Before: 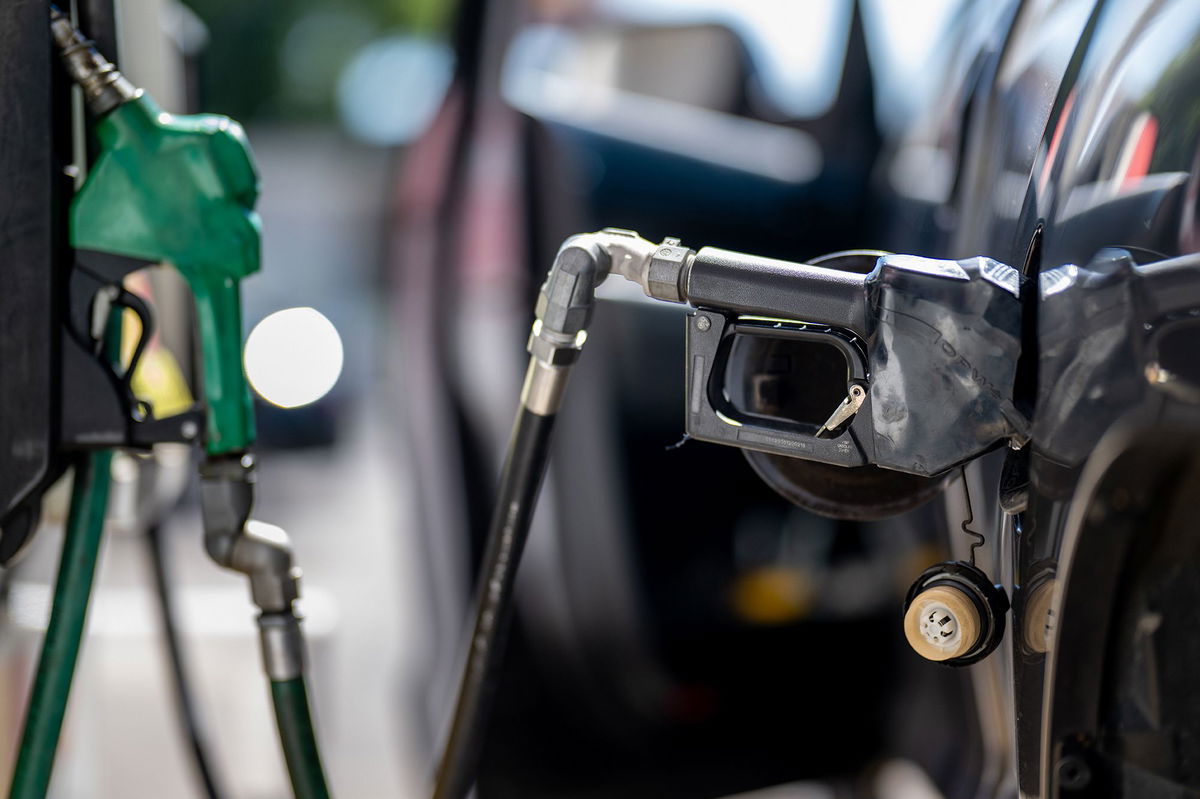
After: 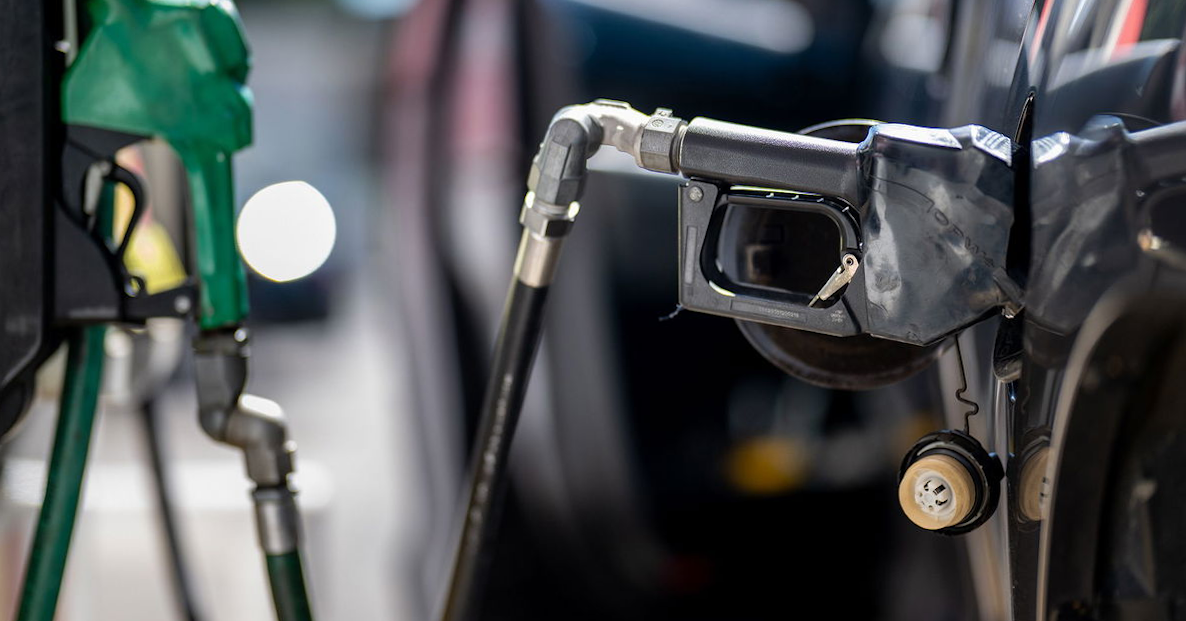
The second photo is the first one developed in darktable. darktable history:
rotate and perspective: rotation -0.45°, automatic cropping original format, crop left 0.008, crop right 0.992, crop top 0.012, crop bottom 0.988
crop and rotate: top 15.774%, bottom 5.506%
